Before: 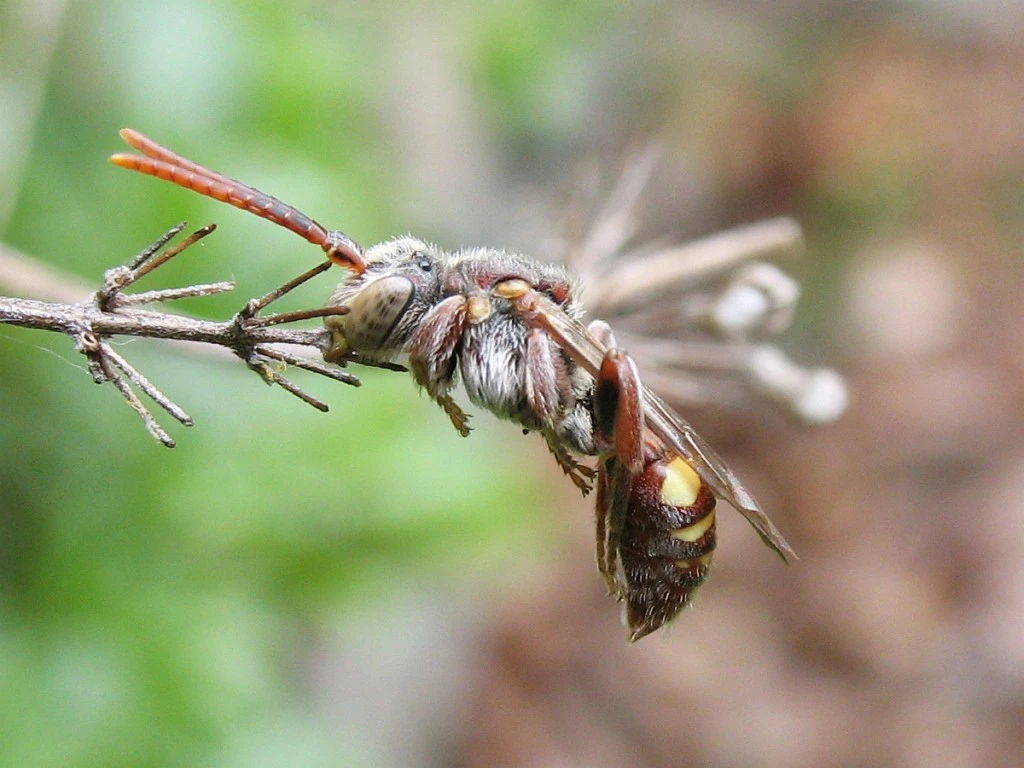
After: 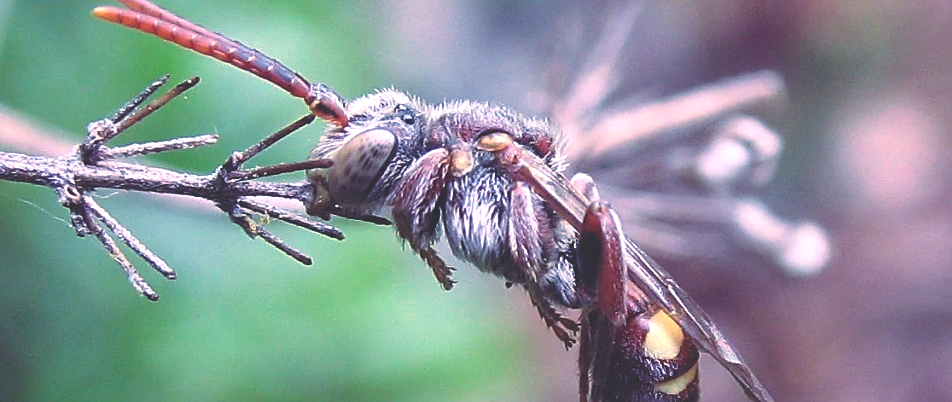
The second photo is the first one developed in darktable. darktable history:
sharpen: on, module defaults
rgb curve: curves: ch0 [(0, 0.186) (0.314, 0.284) (0.576, 0.466) (0.805, 0.691) (0.936, 0.886)]; ch1 [(0, 0.186) (0.314, 0.284) (0.581, 0.534) (0.771, 0.746) (0.936, 0.958)]; ch2 [(0, 0.216) (0.275, 0.39) (1, 1)], mode RGB, independent channels, compensate middle gray true, preserve colors none
white balance: red 1.188, blue 1.11
crop: left 1.744%, top 19.225%, right 5.069%, bottom 28.357%
